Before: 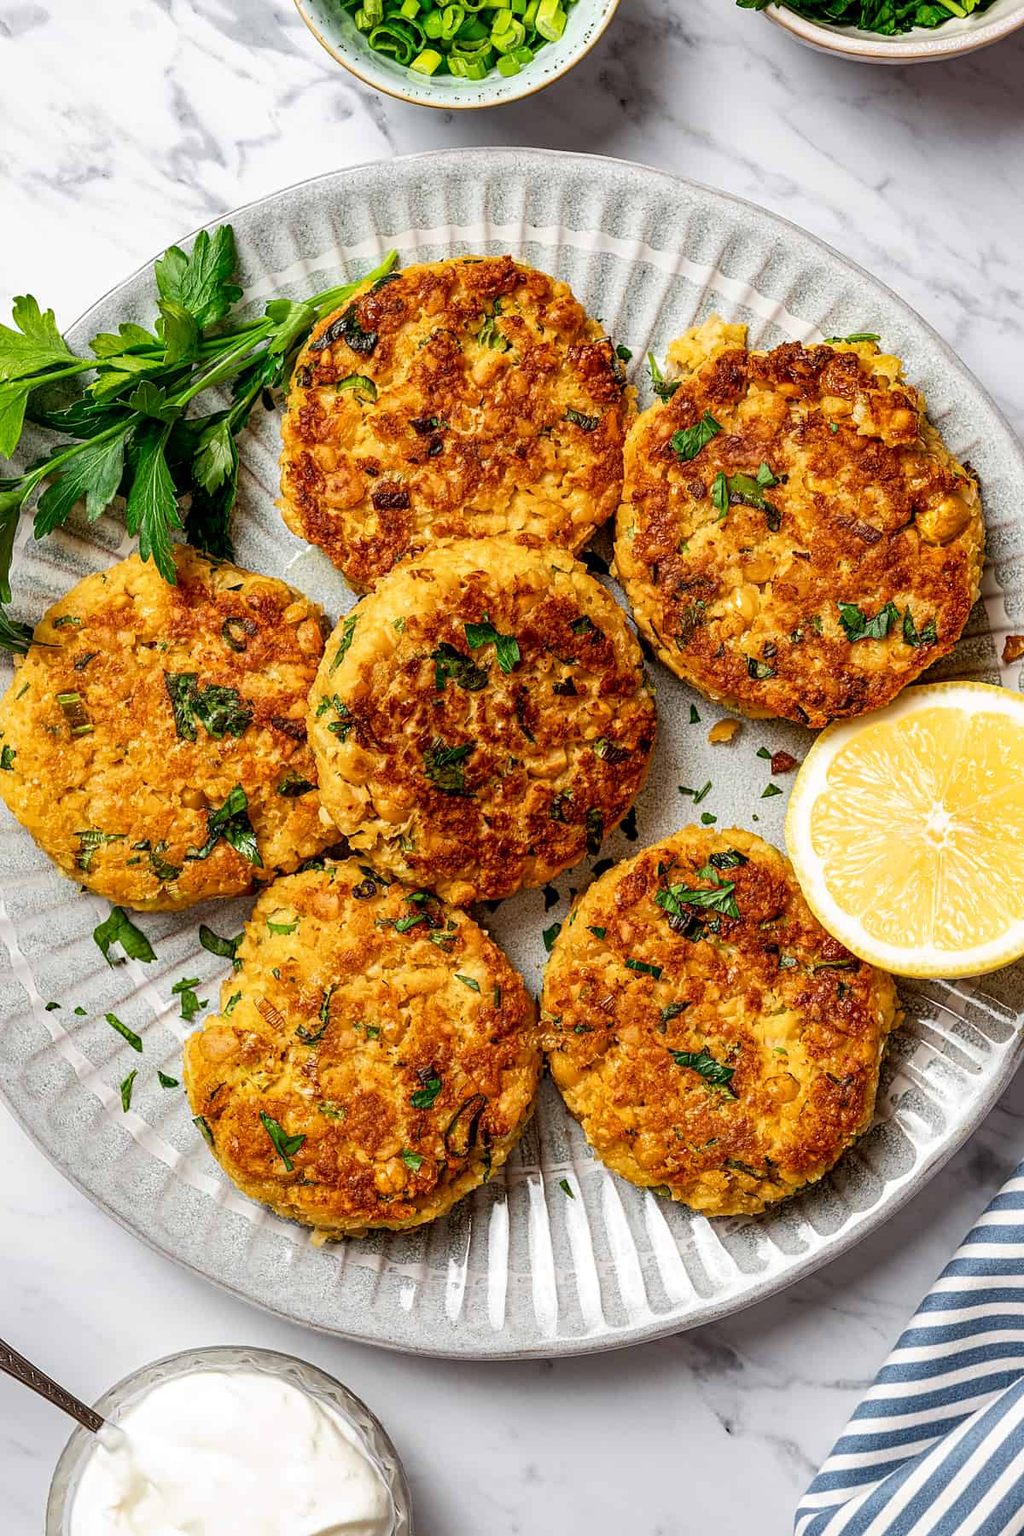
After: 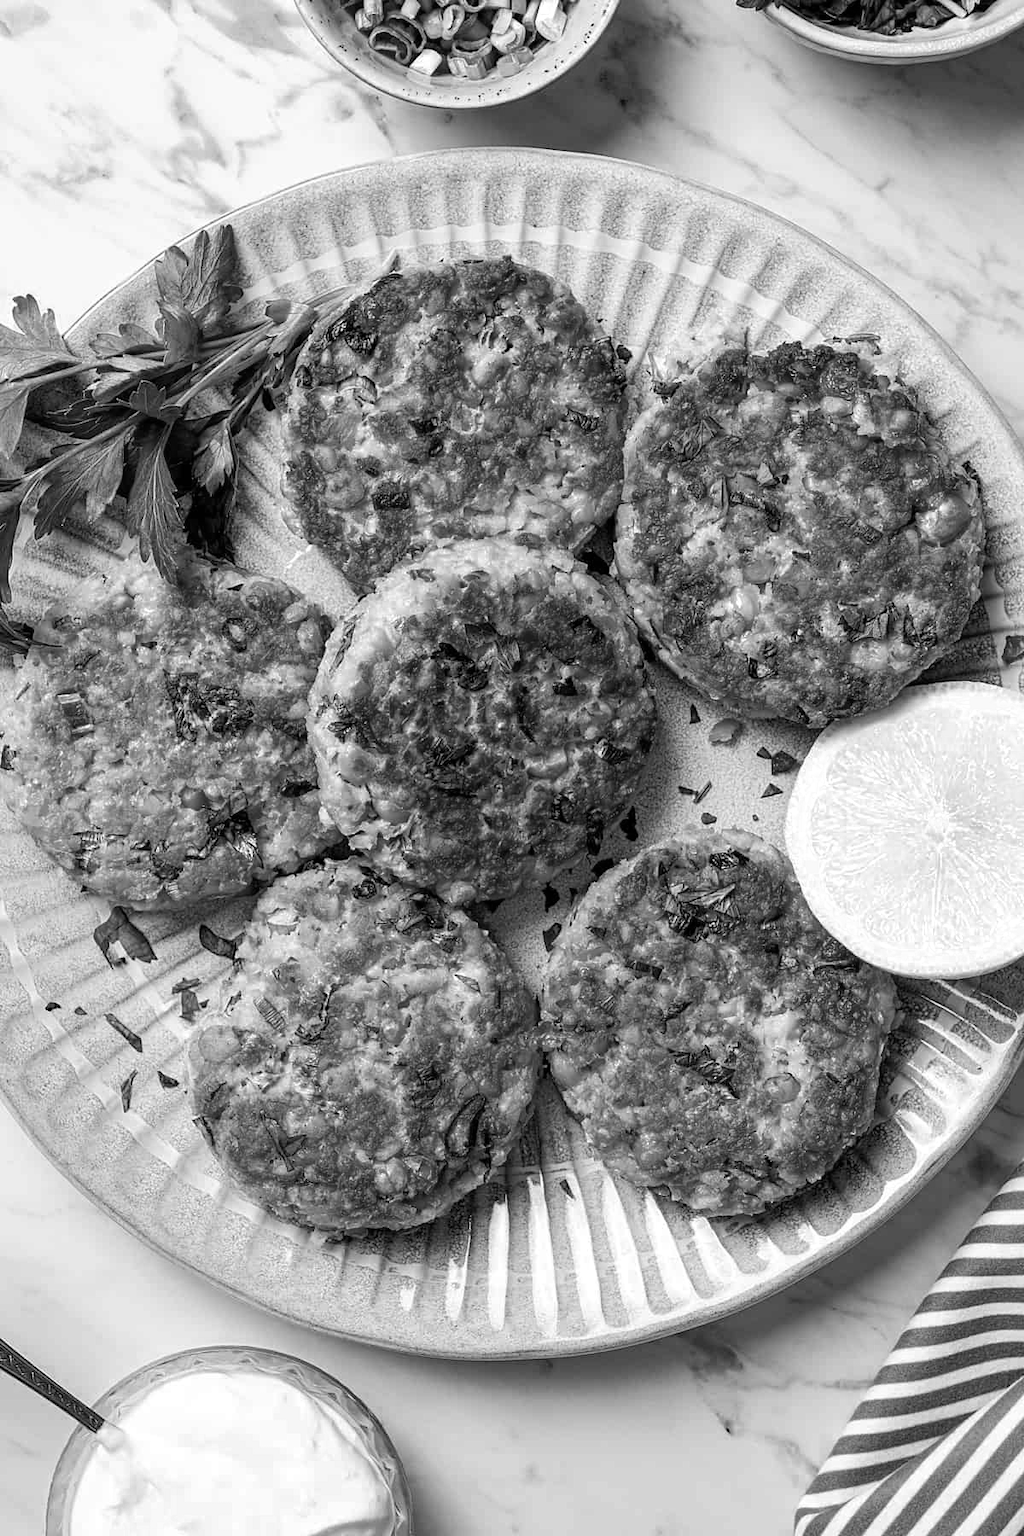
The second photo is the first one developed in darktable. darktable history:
color zones: curves: ch0 [(0.002, 0.593) (0.143, 0.417) (0.285, 0.541) (0.455, 0.289) (0.608, 0.327) (0.727, 0.283) (0.869, 0.571) (1, 0.603)]; ch1 [(0, 0) (0.143, 0) (0.286, 0) (0.429, 0) (0.571, 0) (0.714, 0) (0.857, 0)]
exposure: compensate highlight preservation false
